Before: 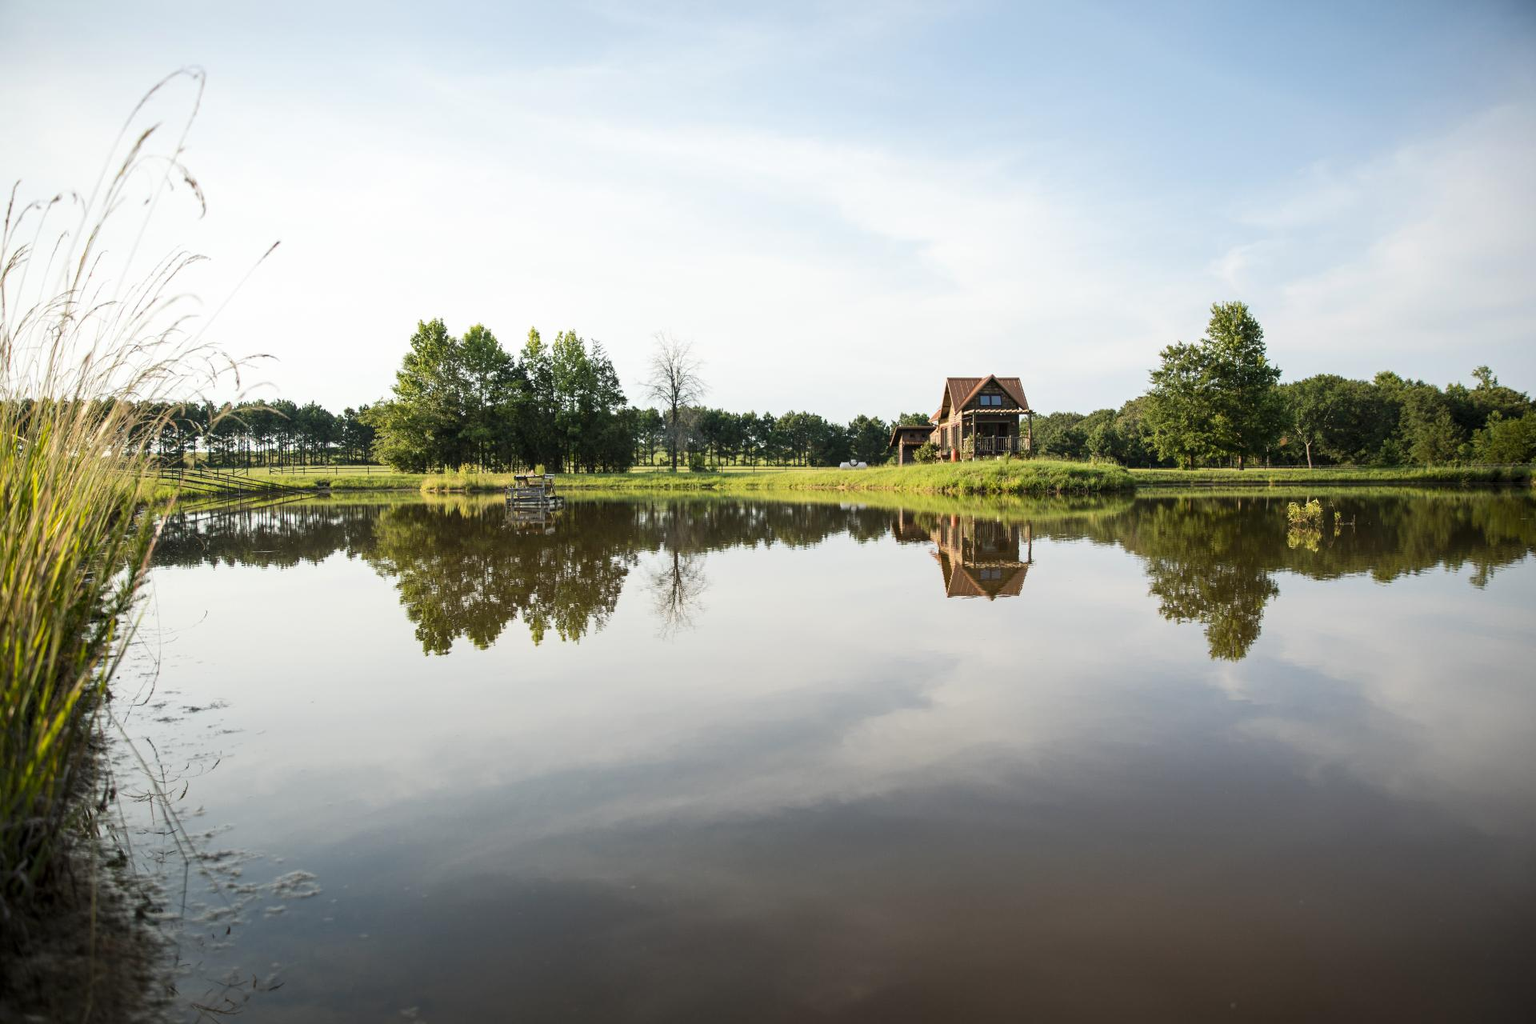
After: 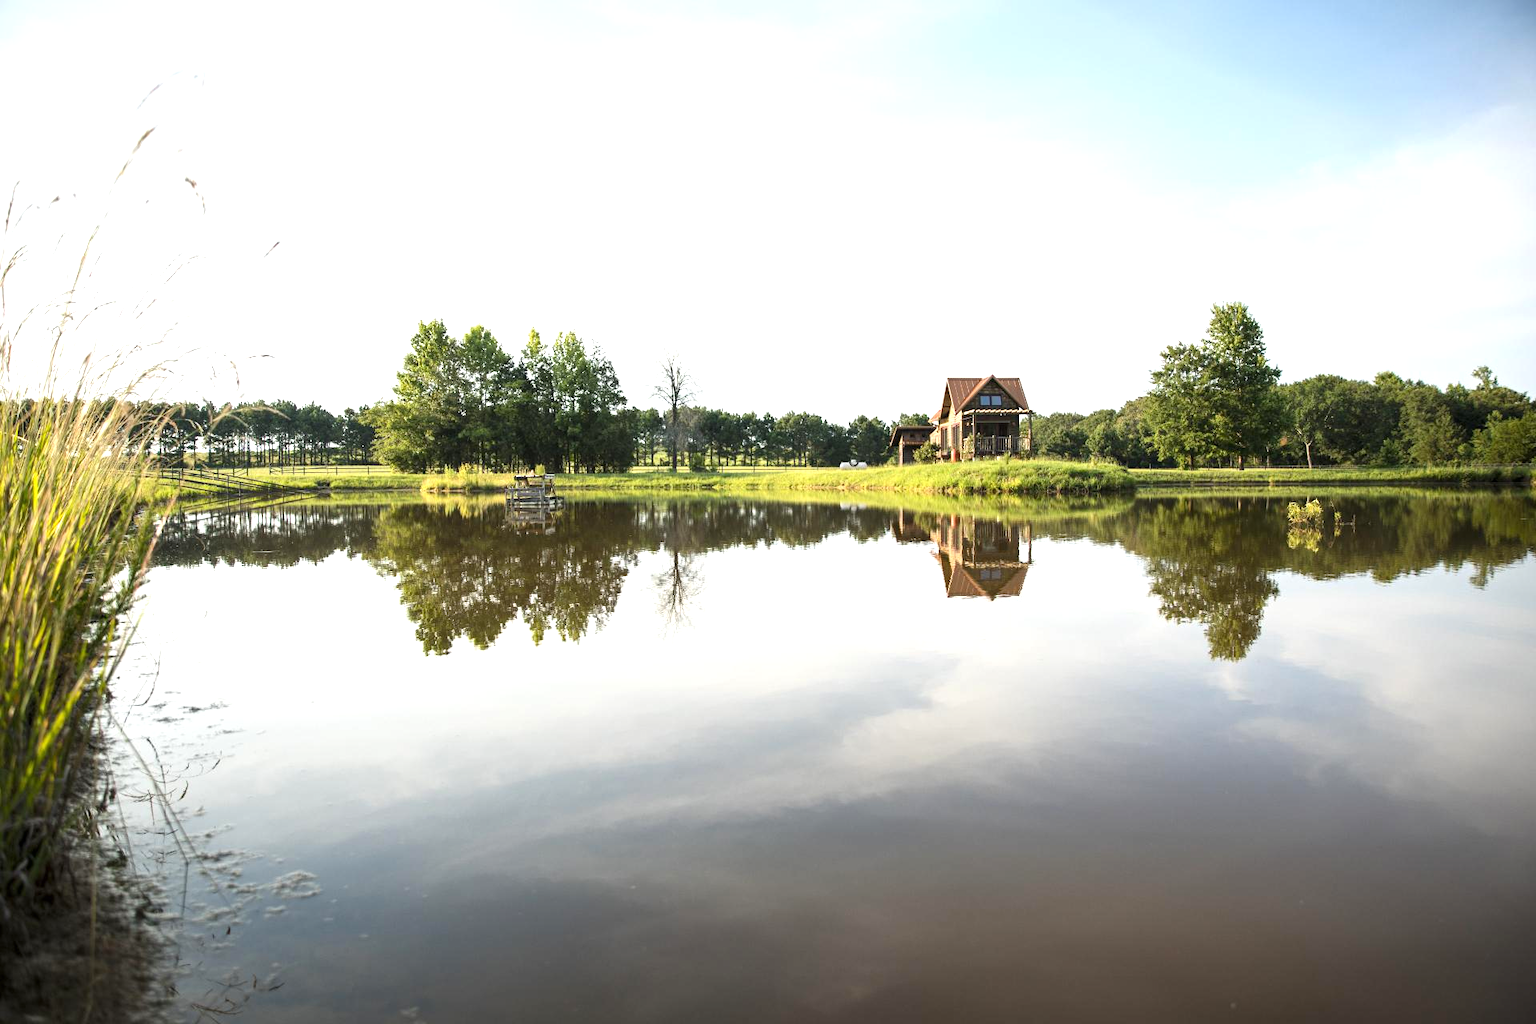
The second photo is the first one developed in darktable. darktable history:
exposure: black level correction 0, exposure 0.684 EV, compensate highlight preservation false
